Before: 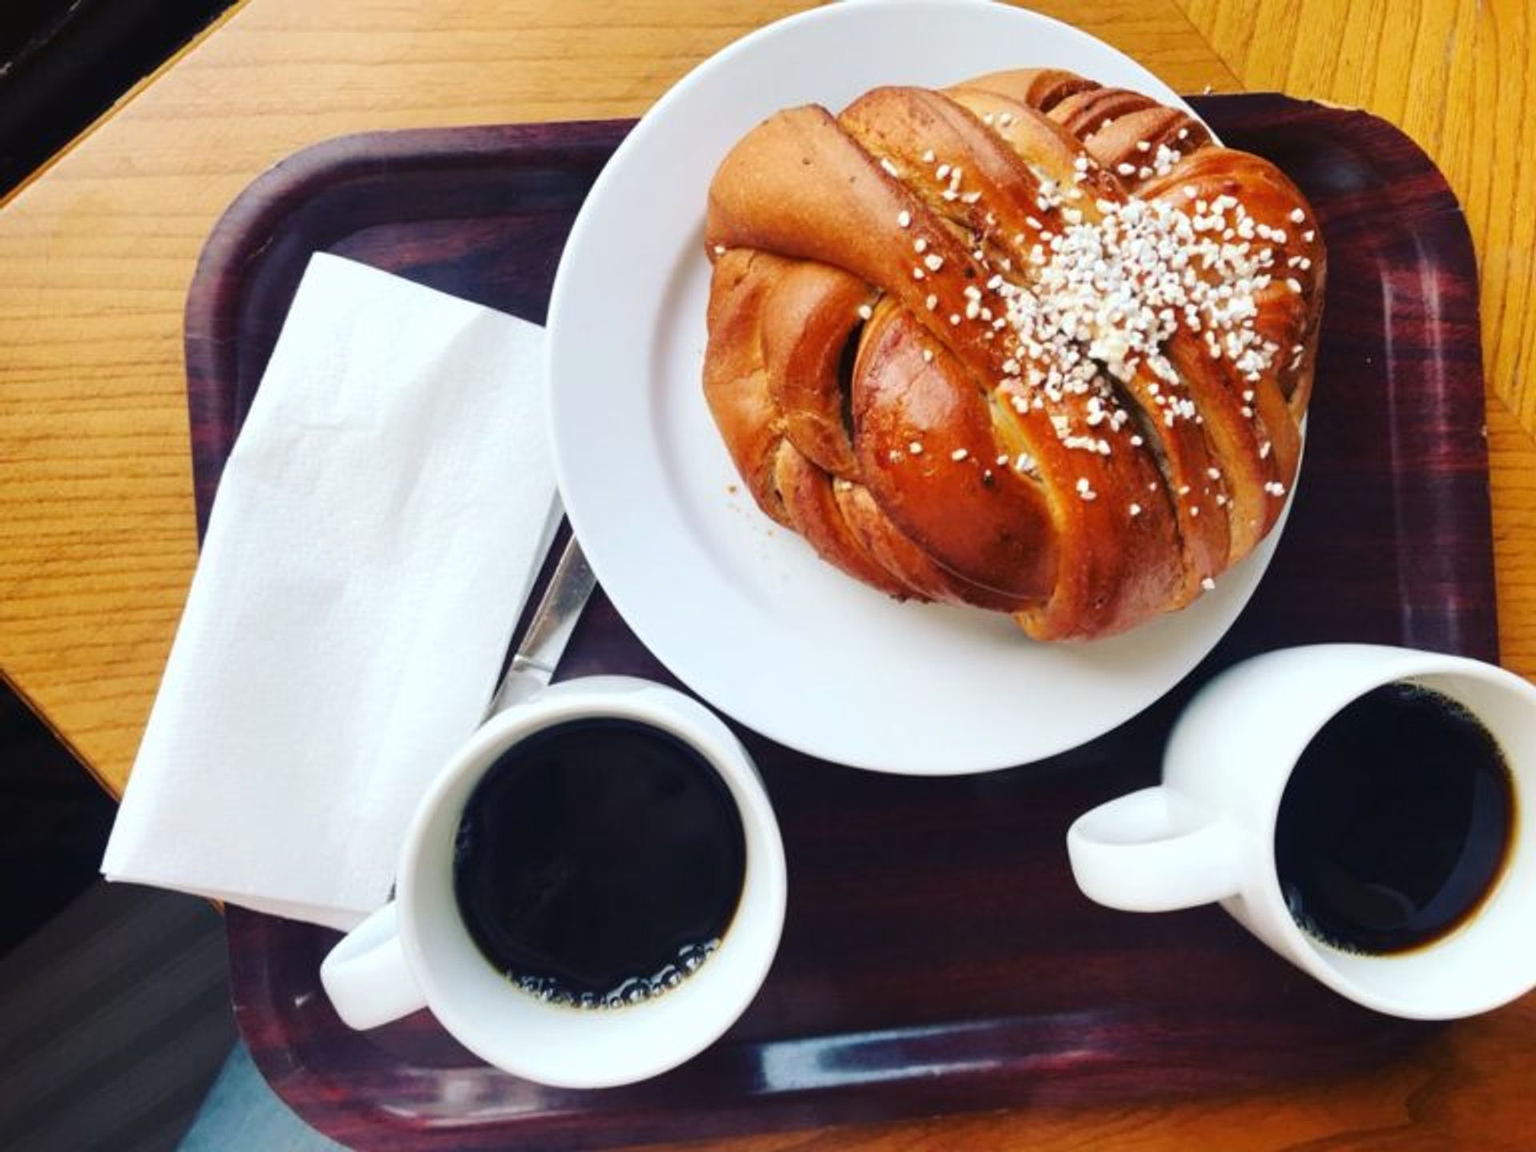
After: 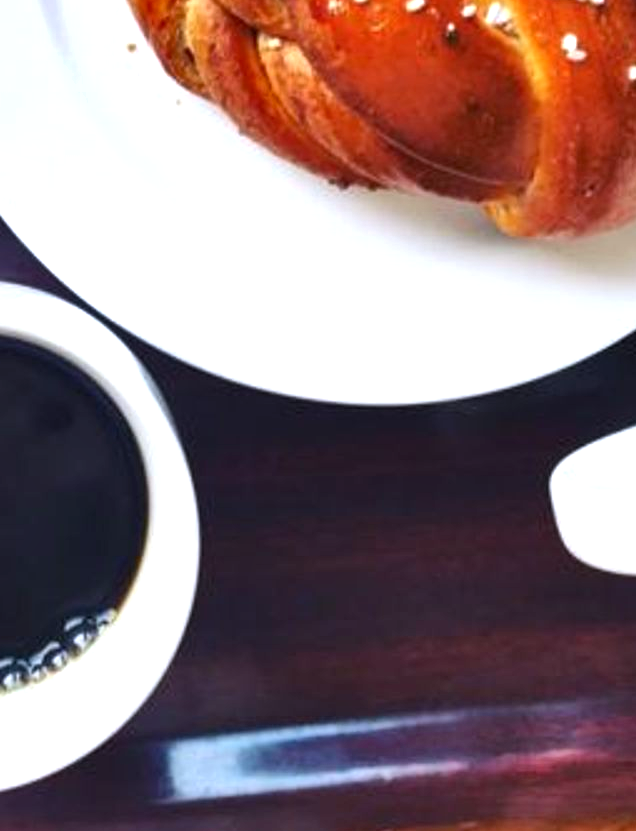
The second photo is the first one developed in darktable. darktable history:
exposure: exposure 0.6 EV, compensate highlight preservation false
white balance: red 0.984, blue 1.059
shadows and highlights: shadows 49, highlights -41, soften with gaussian
crop: left 40.878%, top 39.176%, right 25.993%, bottom 3.081%
